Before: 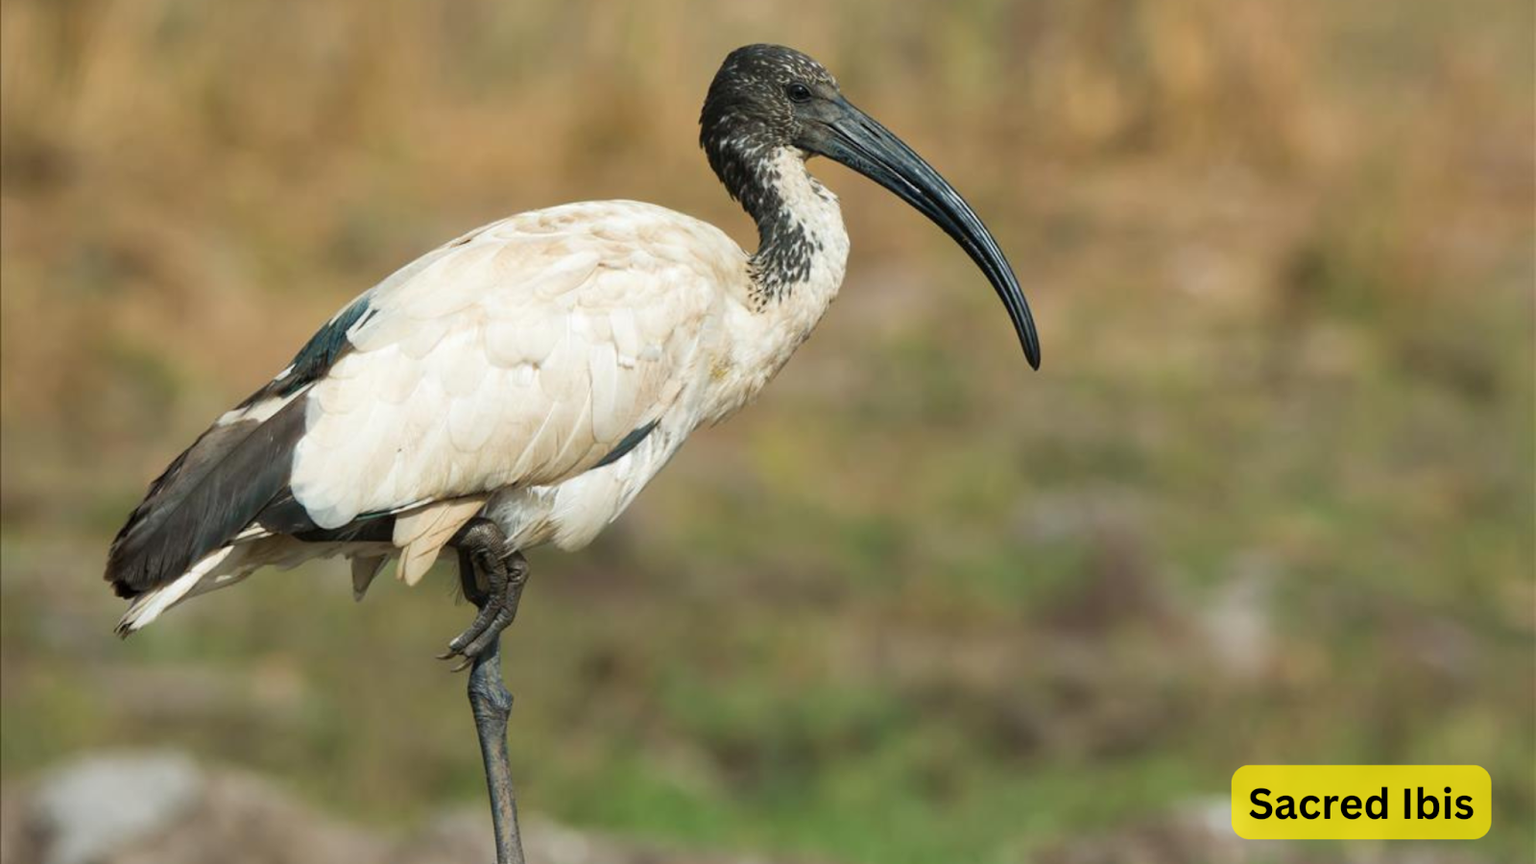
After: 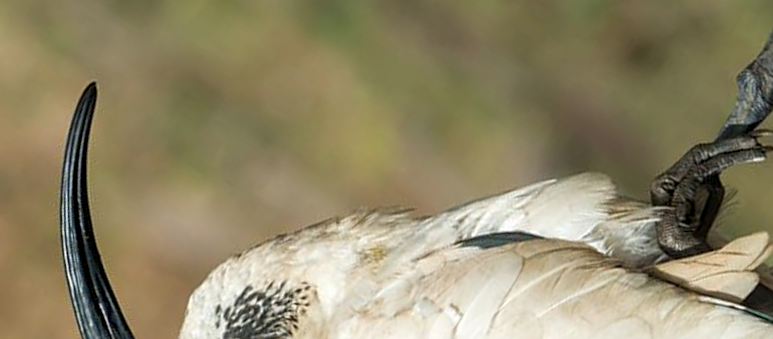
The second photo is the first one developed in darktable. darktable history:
local contrast: on, module defaults
contrast brightness saturation: contrast 0.01, saturation -0.054
crop and rotate: angle 148.39°, left 9.219%, top 15.673%, right 4.595%, bottom 17.008%
sharpen: on, module defaults
